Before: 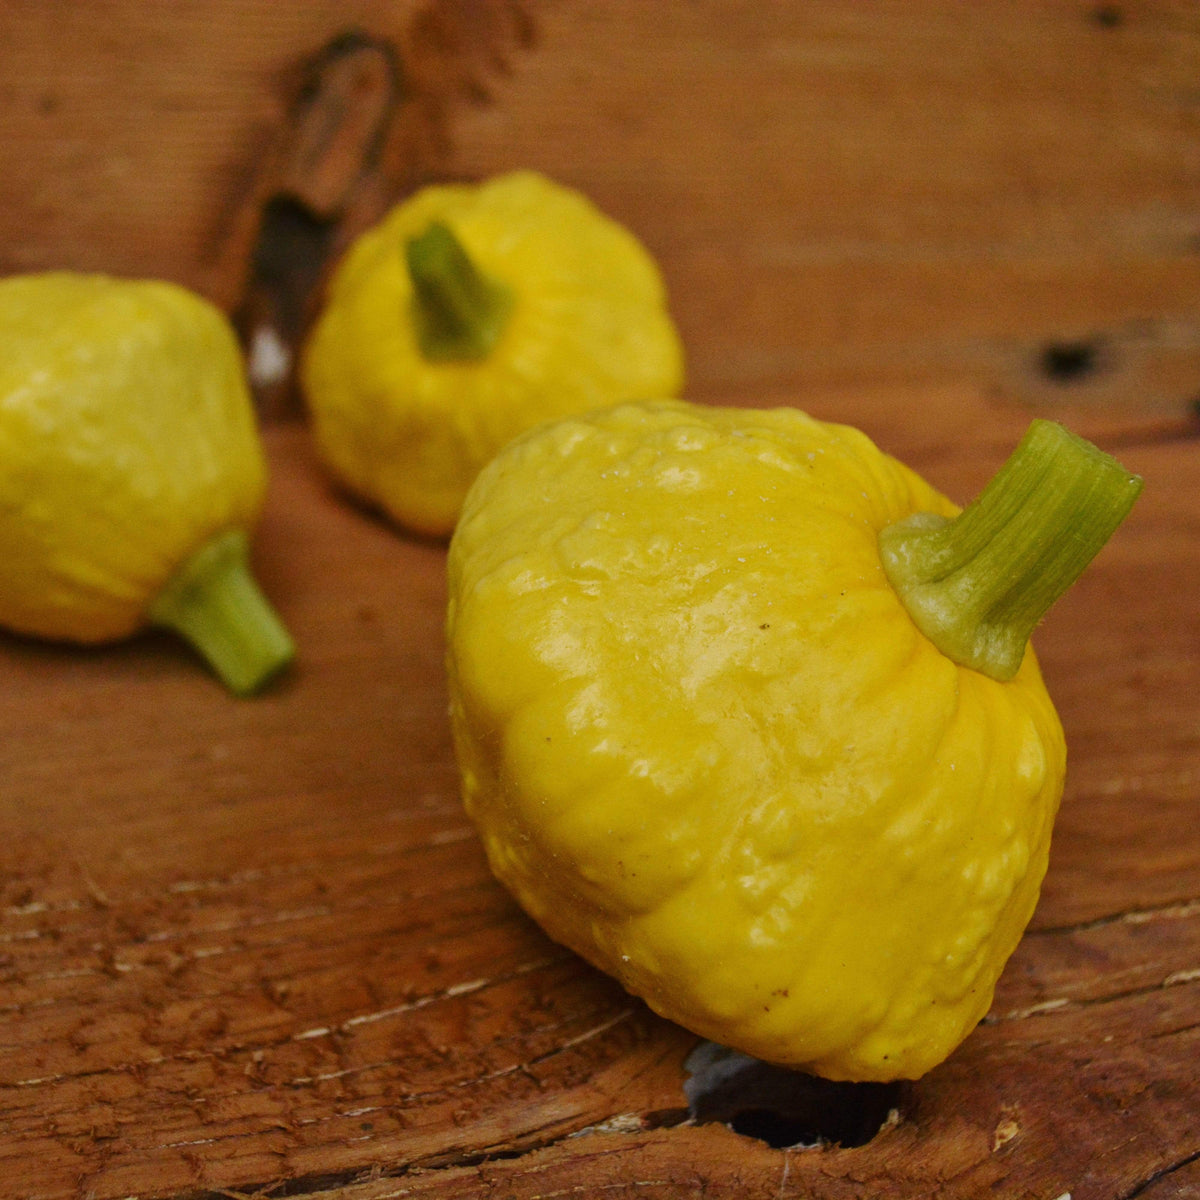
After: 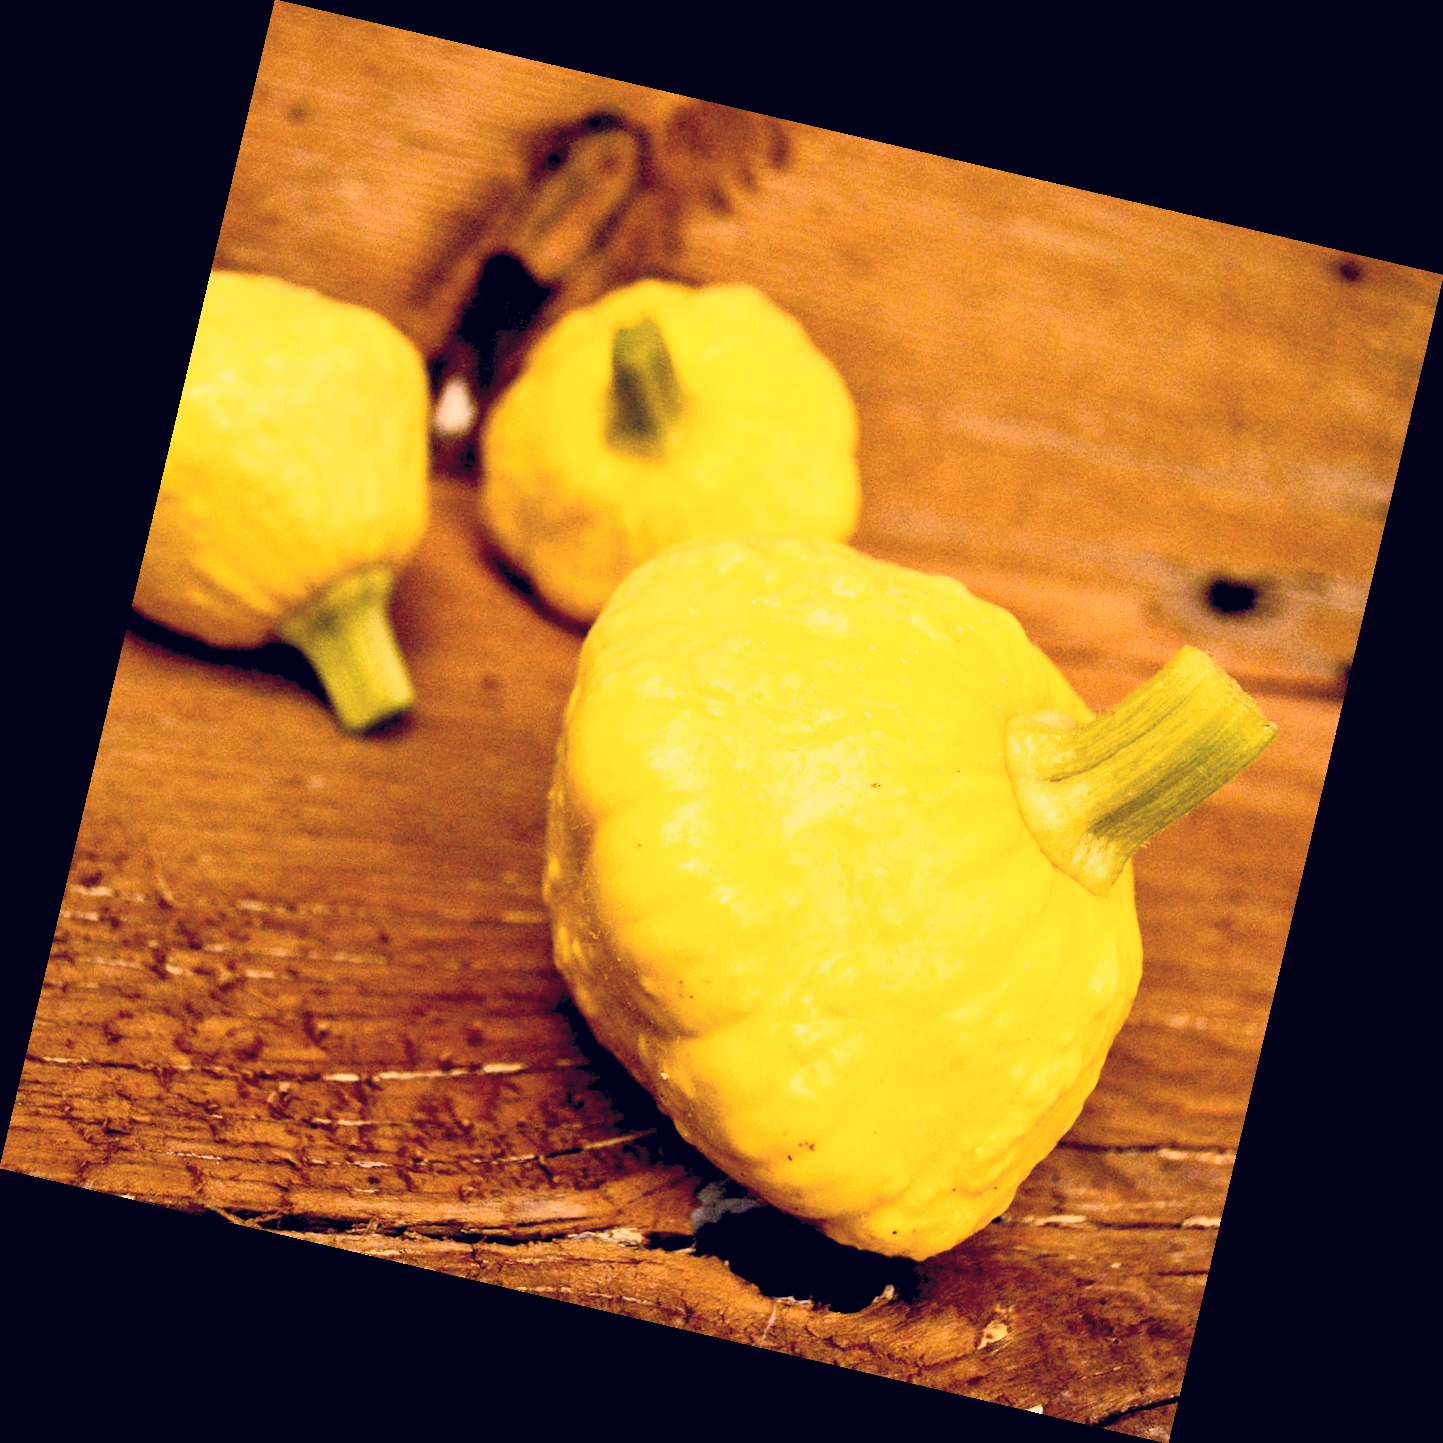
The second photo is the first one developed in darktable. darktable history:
exposure: black level correction 0.025, exposure 0.182 EV, compensate highlight preservation false
color correction: highlights a* 19.59, highlights b* 27.49, shadows a* 3.46, shadows b* -17.28, saturation 0.73
rotate and perspective: rotation 13.27°, automatic cropping off
contrast brightness saturation: contrast 0.39, brightness 0.53
base curve: curves: ch0 [(0, 0) (0.088, 0.125) (0.176, 0.251) (0.354, 0.501) (0.613, 0.749) (1, 0.877)], preserve colors none
